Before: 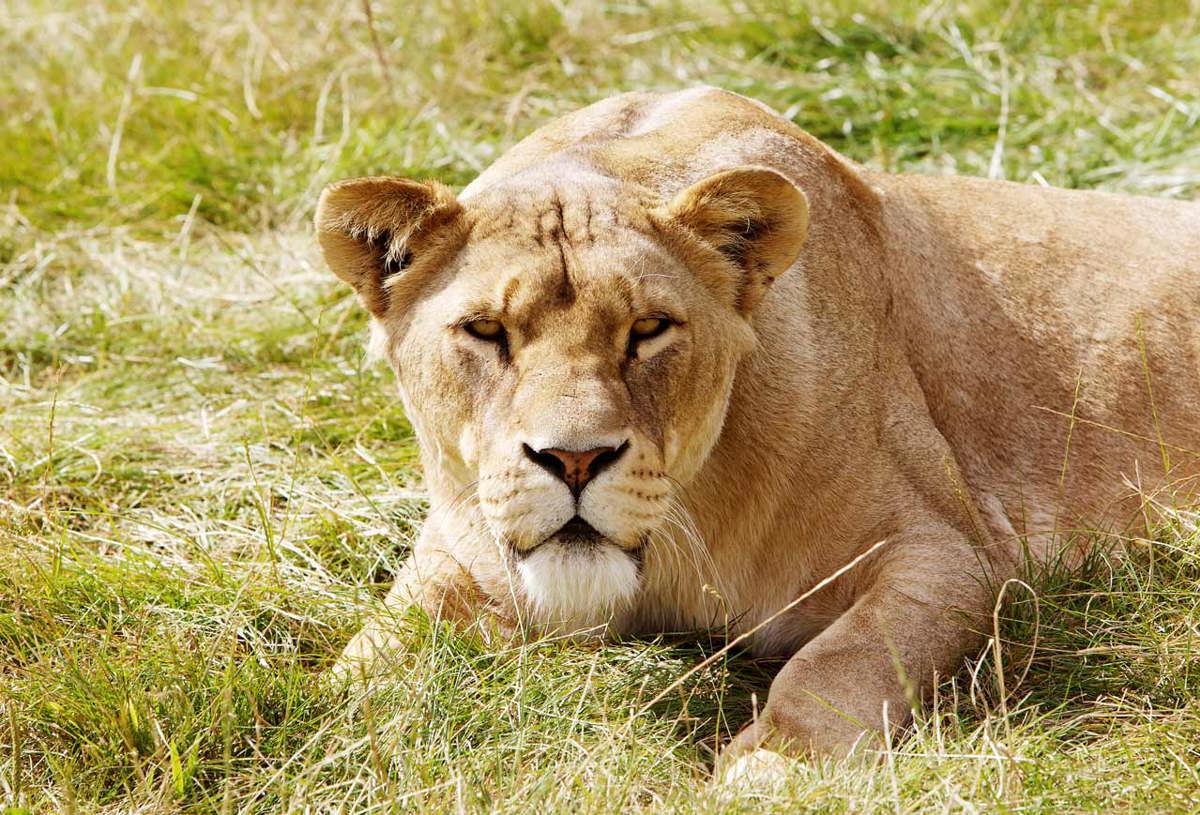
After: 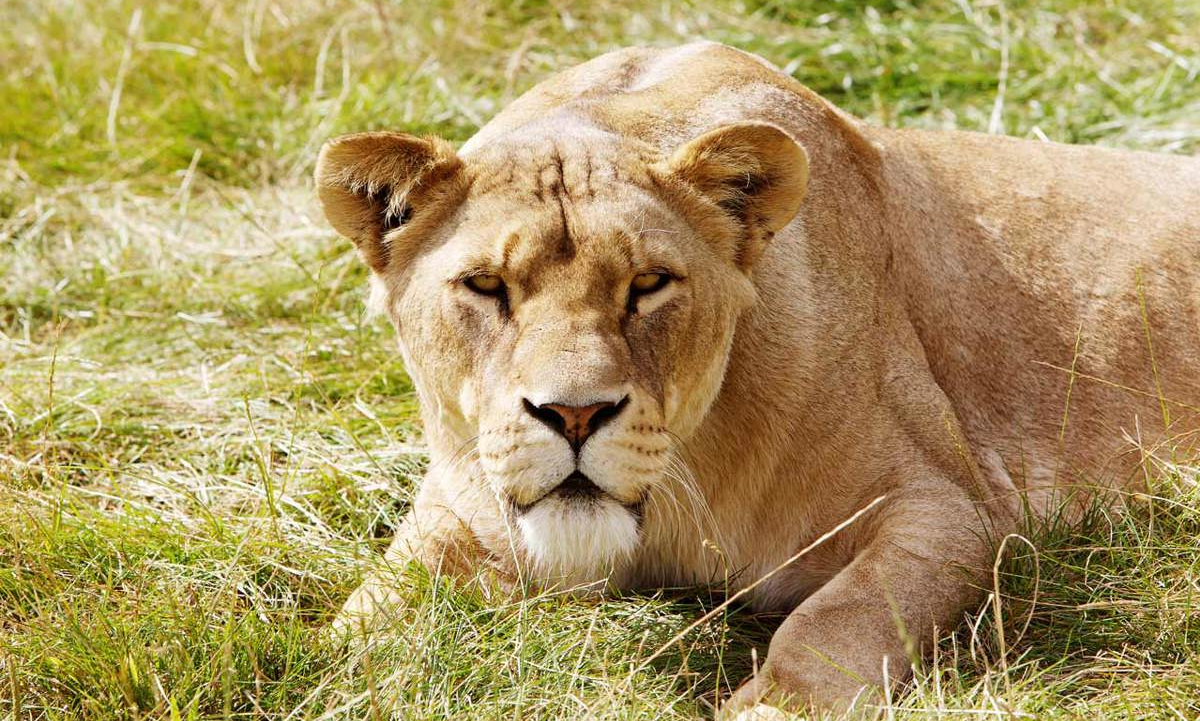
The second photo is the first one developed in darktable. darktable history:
crop and rotate: top 5.544%, bottom 5.925%
